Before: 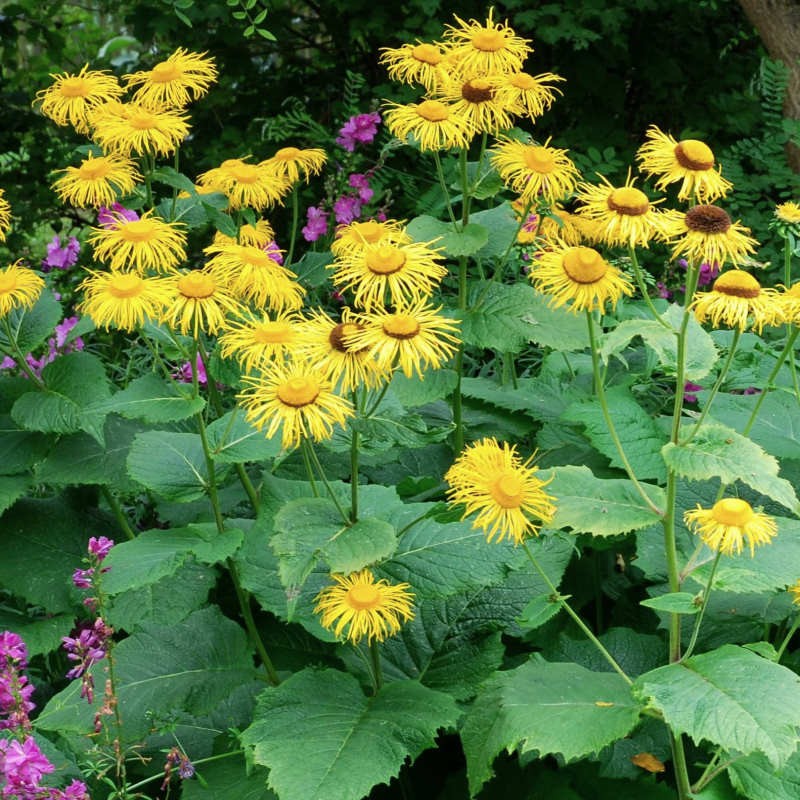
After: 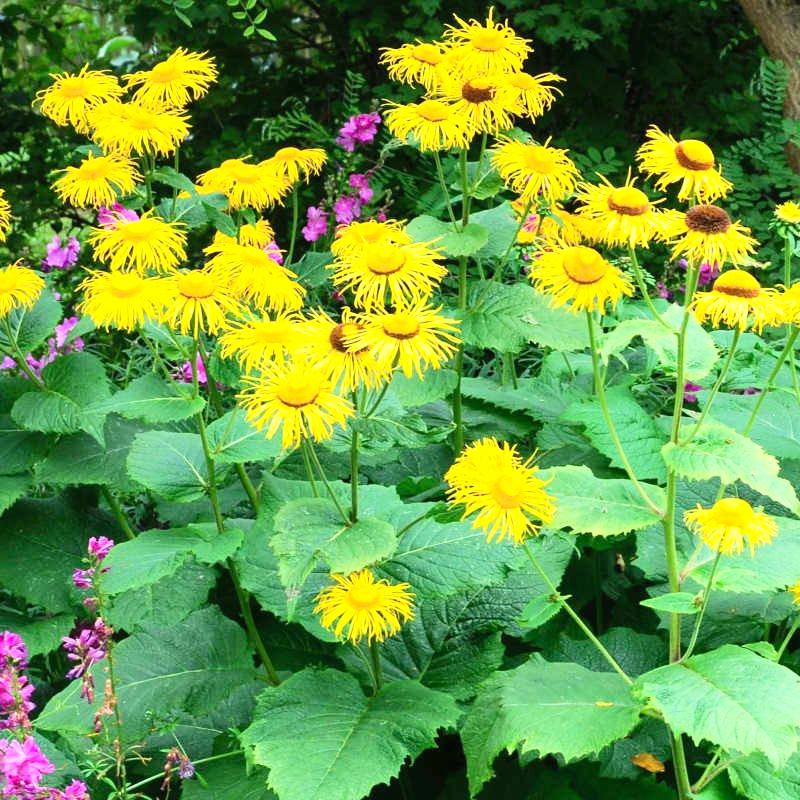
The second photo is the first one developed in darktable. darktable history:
exposure: exposure 0.433 EV, compensate highlight preservation false
contrast brightness saturation: contrast 0.204, brightness 0.166, saturation 0.221
